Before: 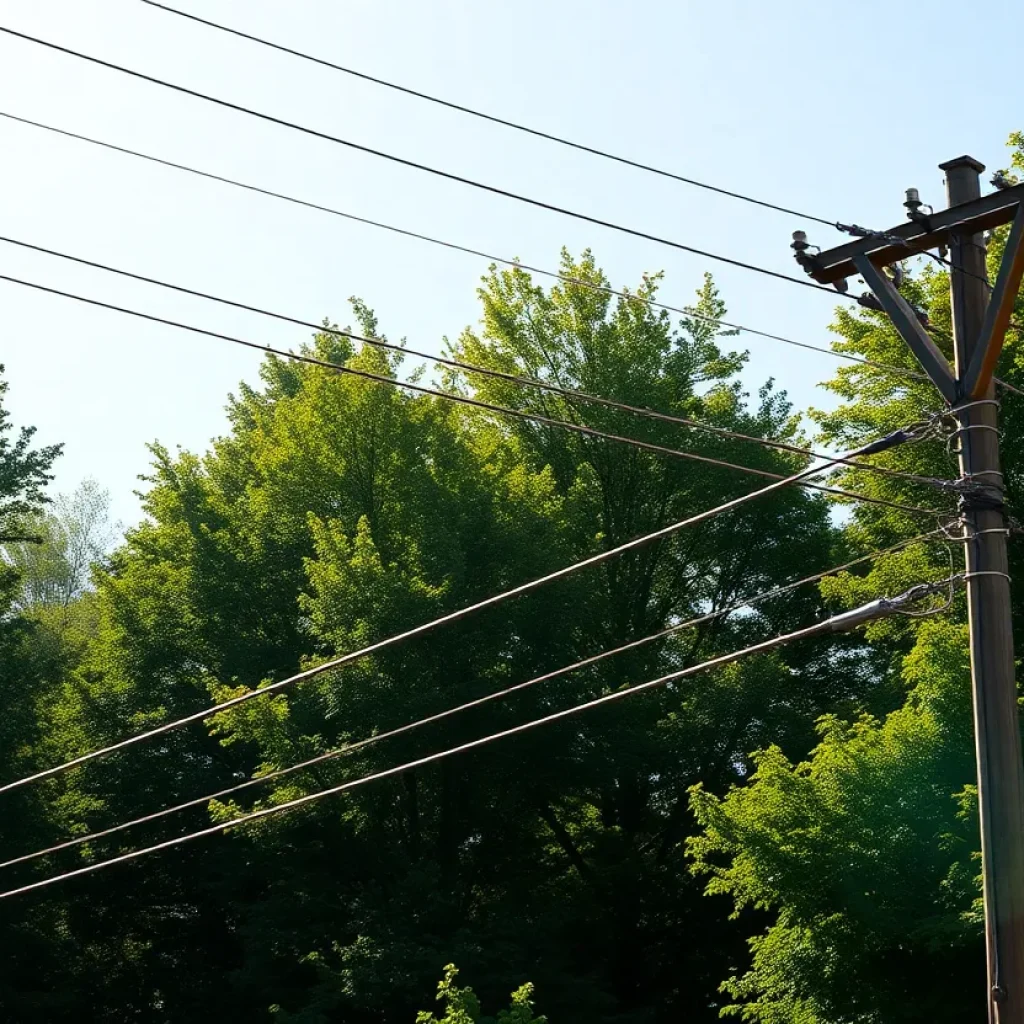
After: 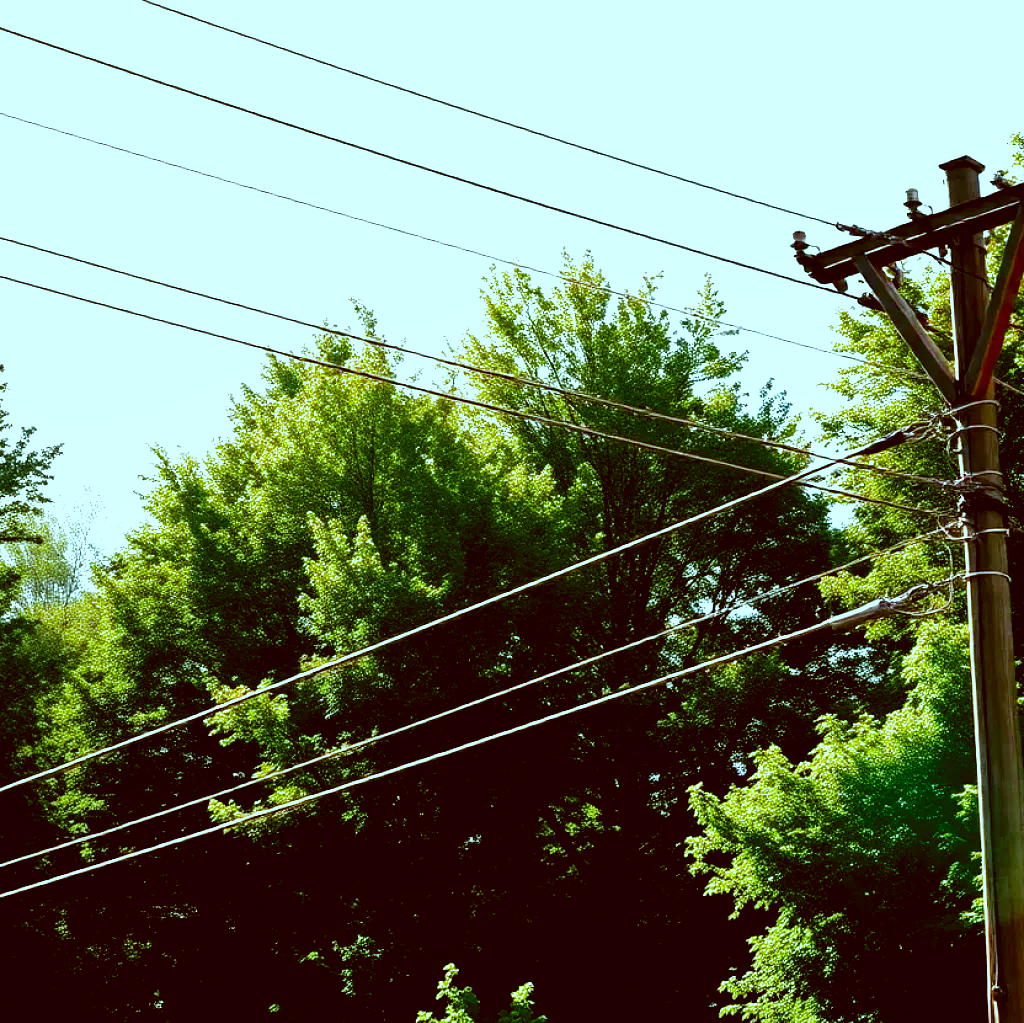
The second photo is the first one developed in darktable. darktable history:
crop: bottom 0.053%
color correction: highlights a* -14.04, highlights b* -16.64, shadows a* 10.12, shadows b* 28.82
exposure: black level correction 0, exposure 0.7 EV, compensate highlight preservation false
shadows and highlights: shadows 37.4, highlights -27.48, highlights color adjustment 31.37%, soften with gaussian
local contrast: highlights 104%, shadows 102%, detail 119%, midtone range 0.2
filmic rgb: black relative exposure -8.22 EV, white relative exposure 2.2 EV, target white luminance 99.908%, hardness 7.06, latitude 75.45%, contrast 1.319, highlights saturation mix -2.03%, shadows ↔ highlights balance 30.77%, add noise in highlights 0.001, preserve chrominance no, color science v3 (2019), use custom middle-gray values true, contrast in highlights soft
color balance rgb: linear chroma grading › global chroma 14.463%, perceptual saturation grading › global saturation -0.252%
